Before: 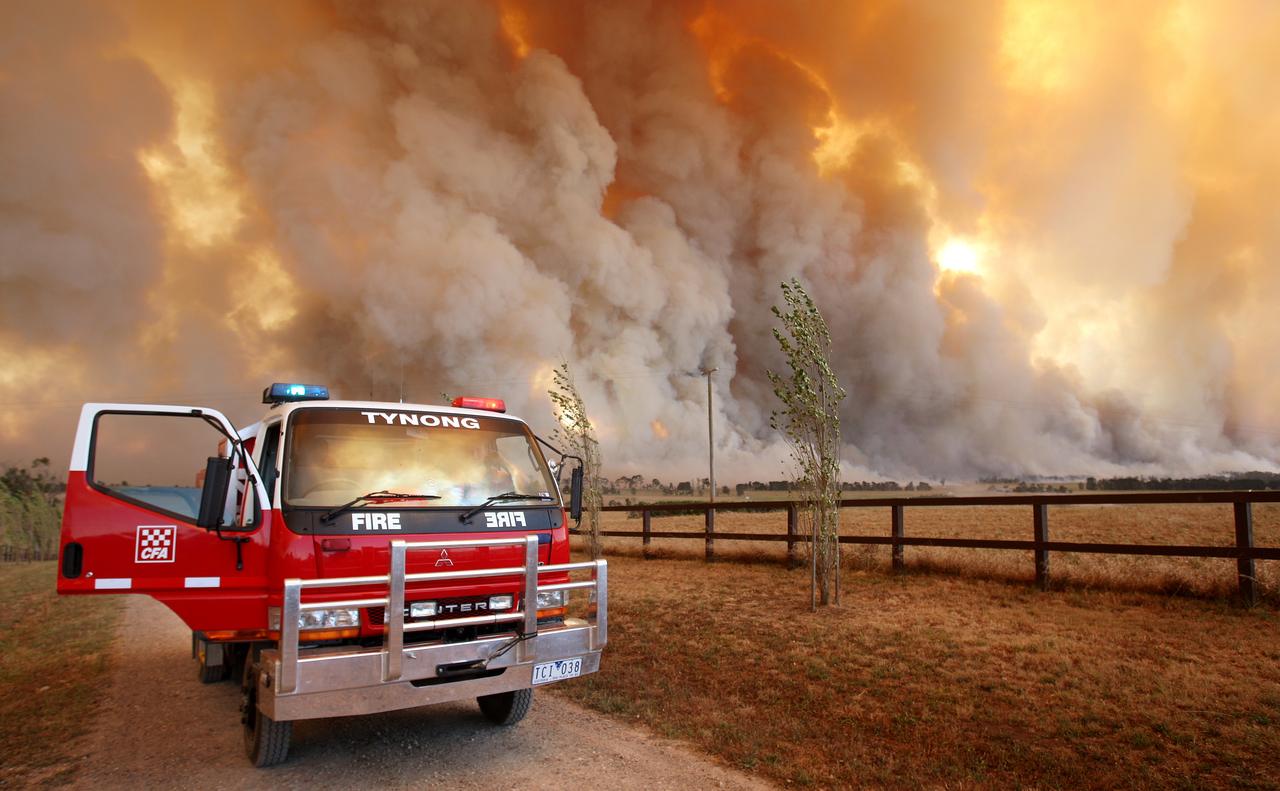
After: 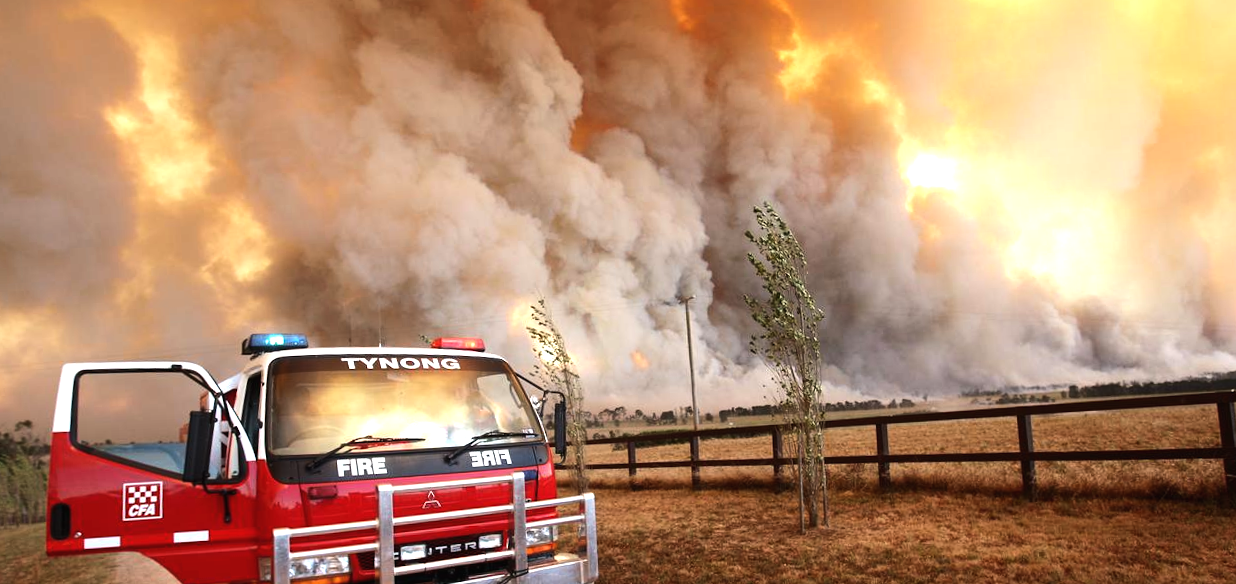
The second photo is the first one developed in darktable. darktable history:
tone equalizer: -8 EV -0.75 EV, -7 EV -0.7 EV, -6 EV -0.6 EV, -5 EV -0.4 EV, -3 EV 0.4 EV, -2 EV 0.6 EV, -1 EV 0.7 EV, +0 EV 0.75 EV, edges refinement/feathering 500, mask exposure compensation -1.57 EV, preserve details no
rotate and perspective: rotation -3°, crop left 0.031, crop right 0.968, crop top 0.07, crop bottom 0.93
crop and rotate: top 5.667%, bottom 14.937%
exposure: black level correction -0.003, exposure 0.04 EV, compensate highlight preservation false
